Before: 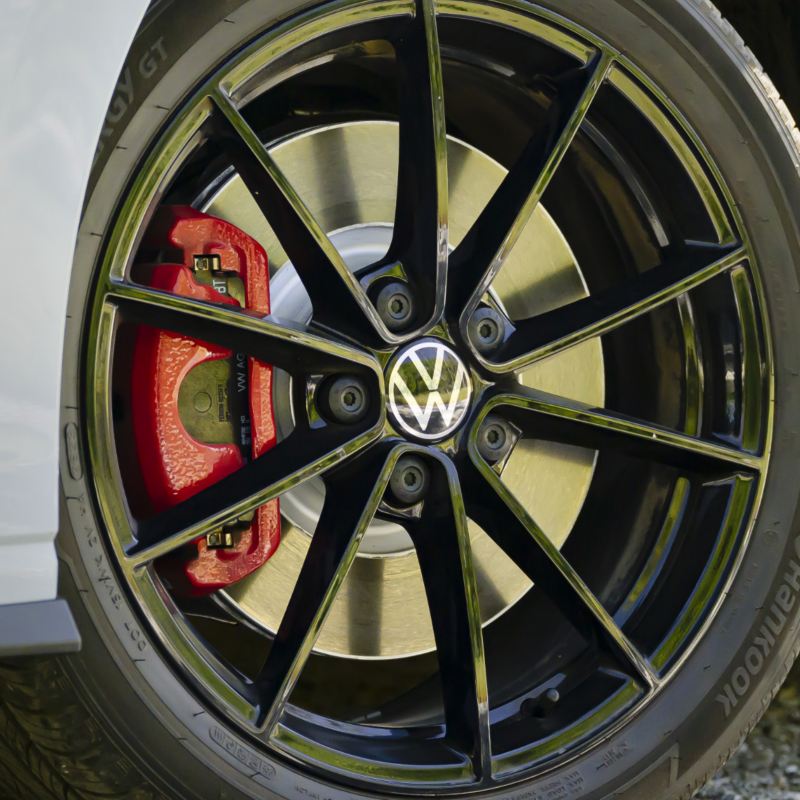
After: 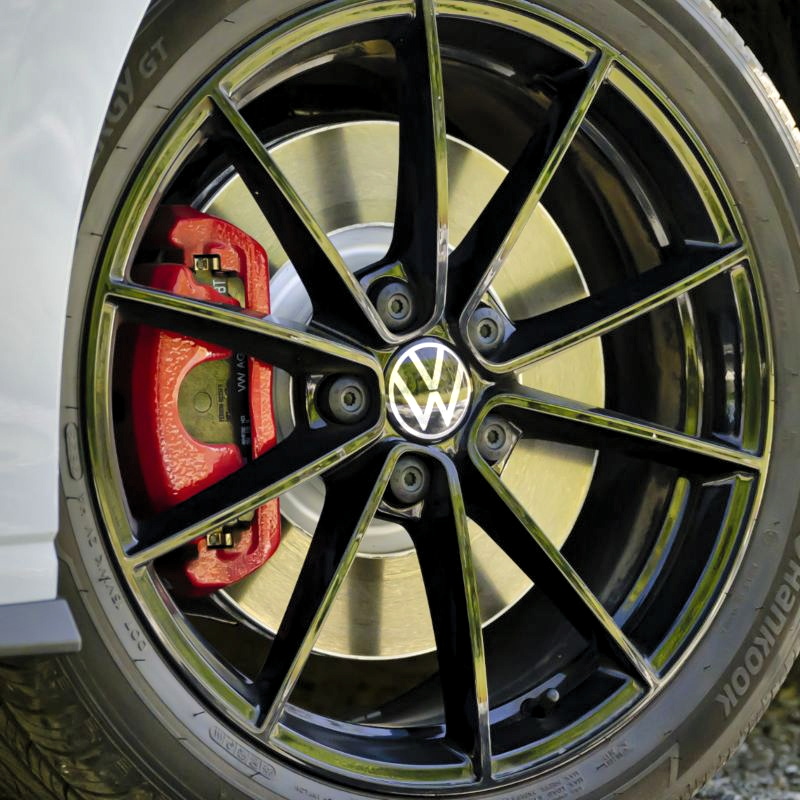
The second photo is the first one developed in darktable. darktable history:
tone curve: curves: ch0 [(0, 0) (0.045, 0.074) (0.883, 0.858) (1, 1)]; ch1 [(0, 0) (0.149, 0.074) (0.379, 0.327) (0.427, 0.401) (0.489, 0.479) (0.505, 0.515) (0.537, 0.573) (0.563, 0.599) (1, 1)]; ch2 [(0, 0) (0.307, 0.298) (0.388, 0.375) (0.443, 0.456) (0.485, 0.492) (1, 1)], color space Lab, linked channels, preserve colors none
levels: levels [0.052, 0.496, 0.908]
shadows and highlights: low approximation 0.01, soften with gaussian
